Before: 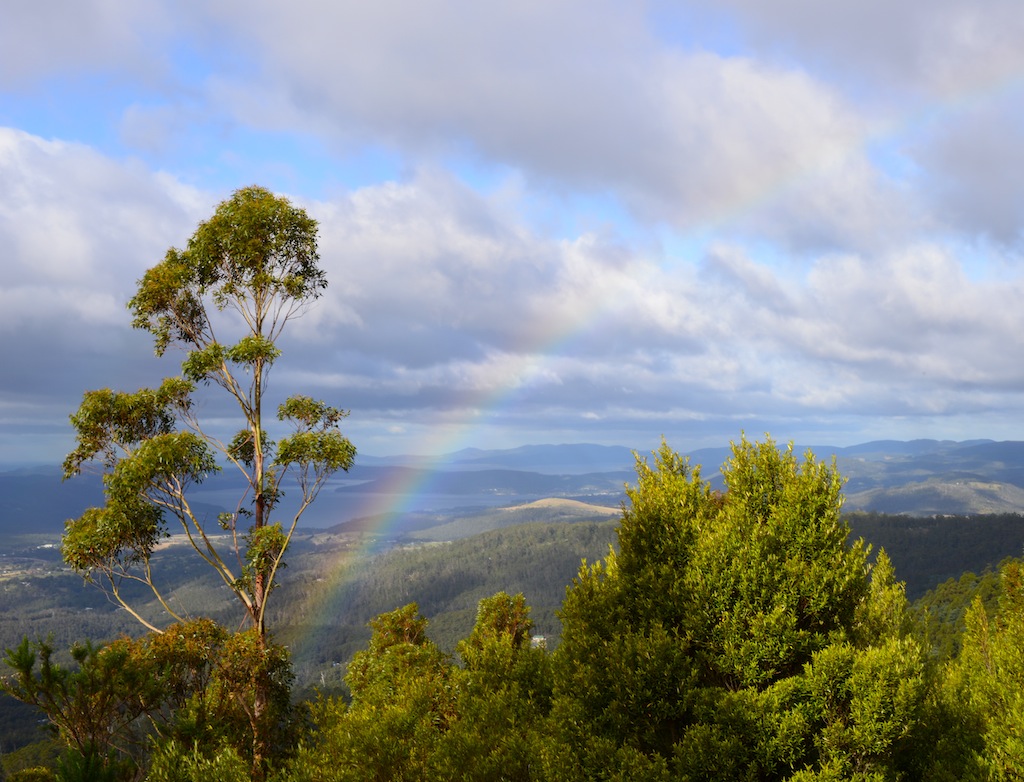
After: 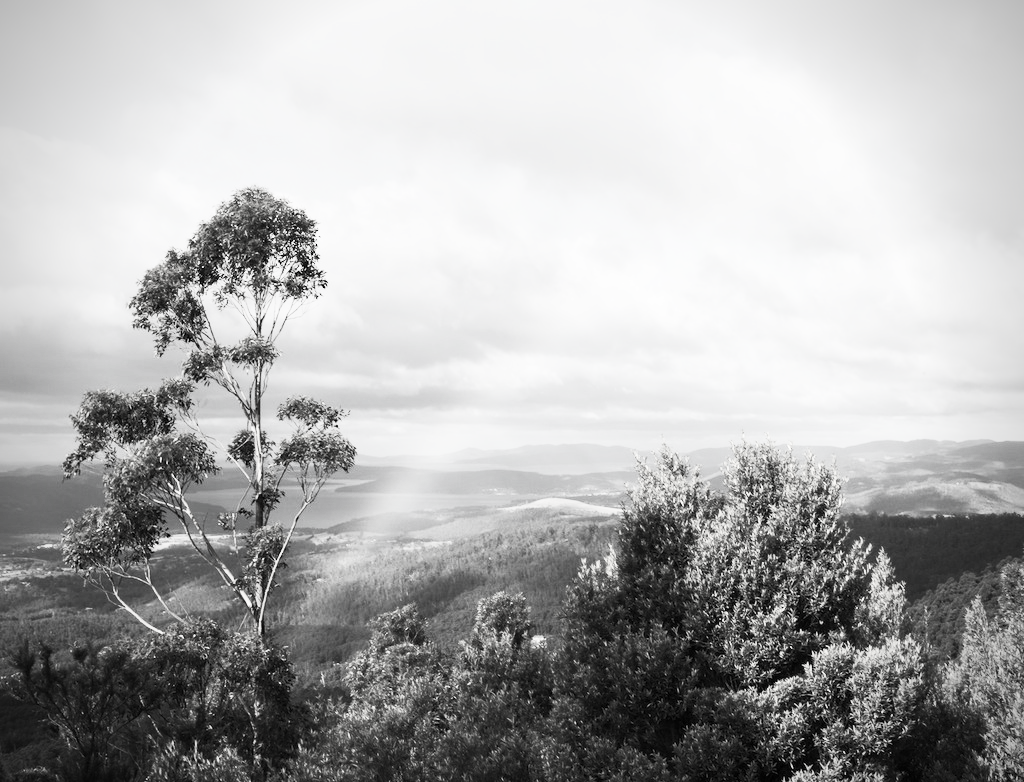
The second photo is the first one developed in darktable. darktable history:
vignetting: on, module defaults
contrast brightness saturation: contrast 0.546, brightness 0.454, saturation -0.983
